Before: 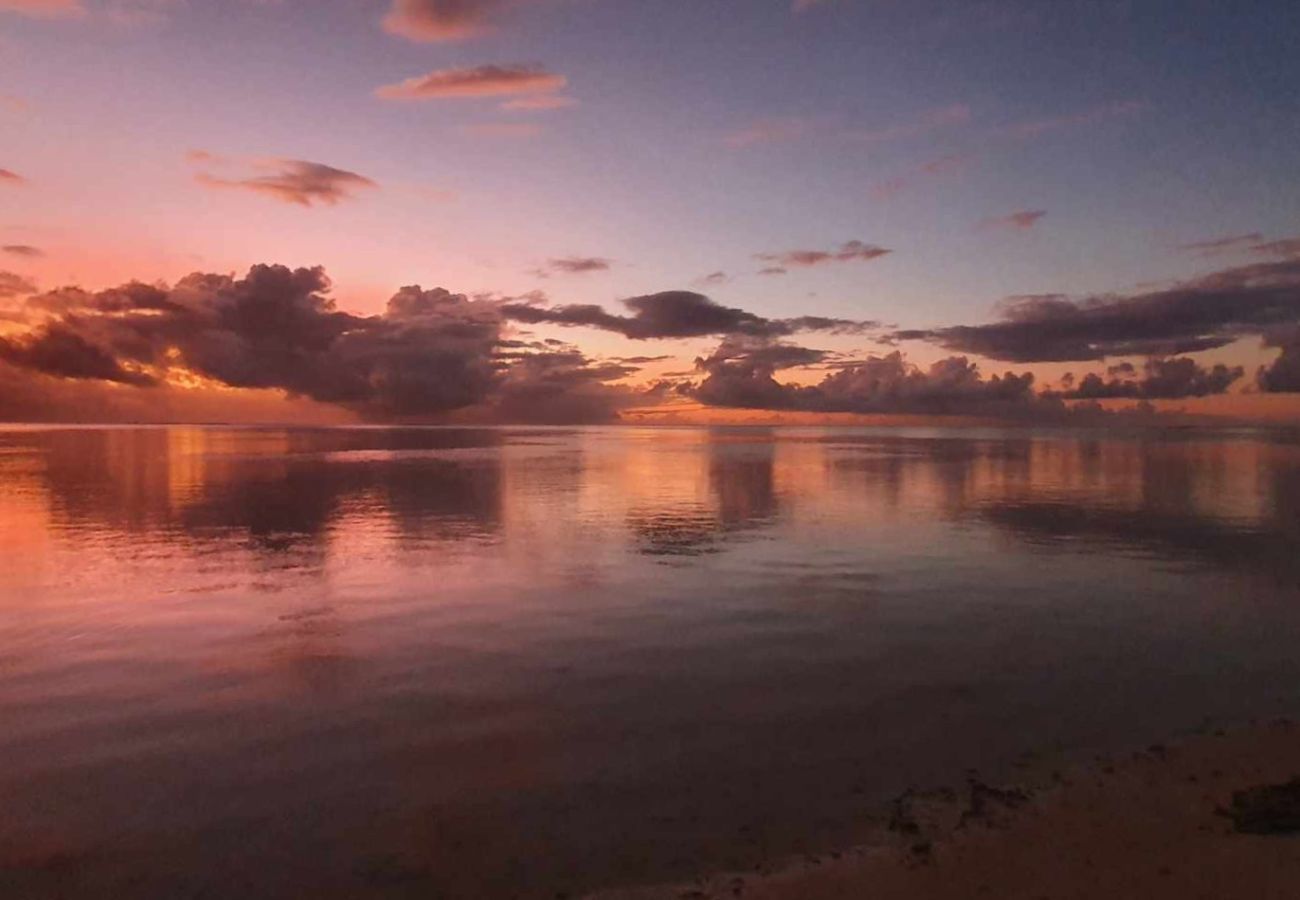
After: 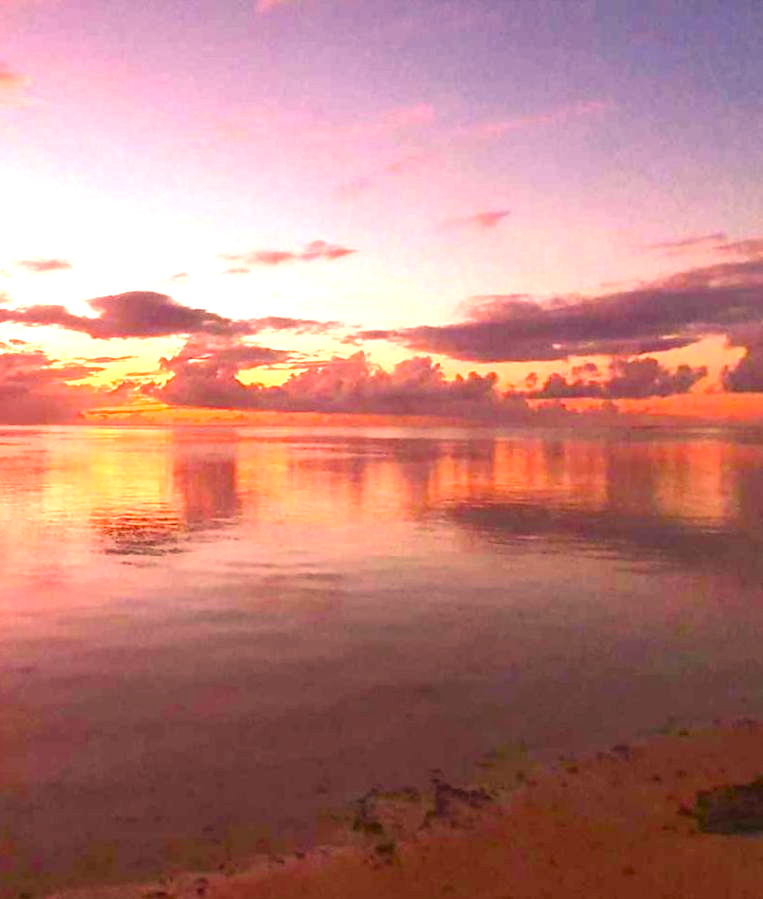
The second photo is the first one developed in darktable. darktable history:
exposure: black level correction 0, exposure 1.889 EV, compensate highlight preservation false
color correction: highlights a* 17.9, highlights b* 18.55
crop: left 41.265%
color balance rgb: global offset › hue 171.99°, perceptual saturation grading › global saturation 20%, perceptual saturation grading › highlights -13.934%, perceptual saturation grading › shadows 49.419%, global vibrance 20%
